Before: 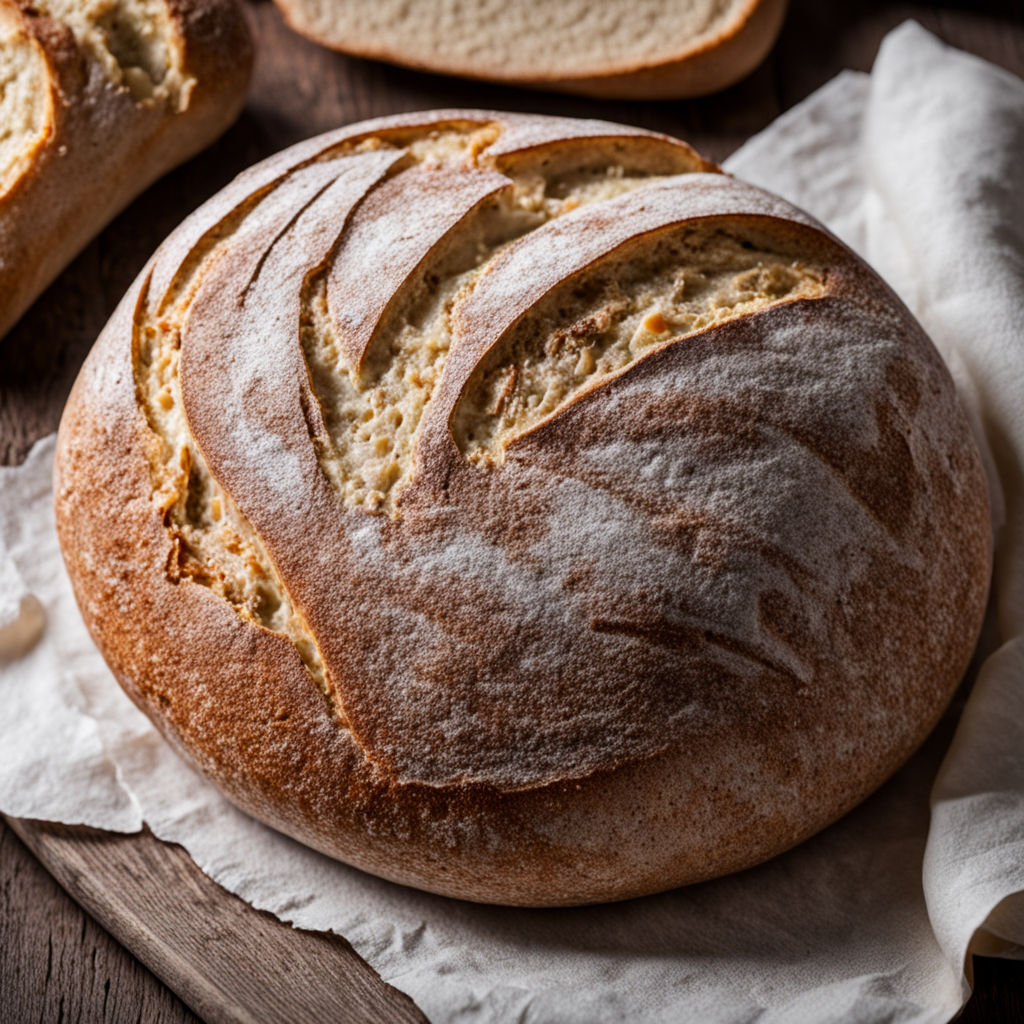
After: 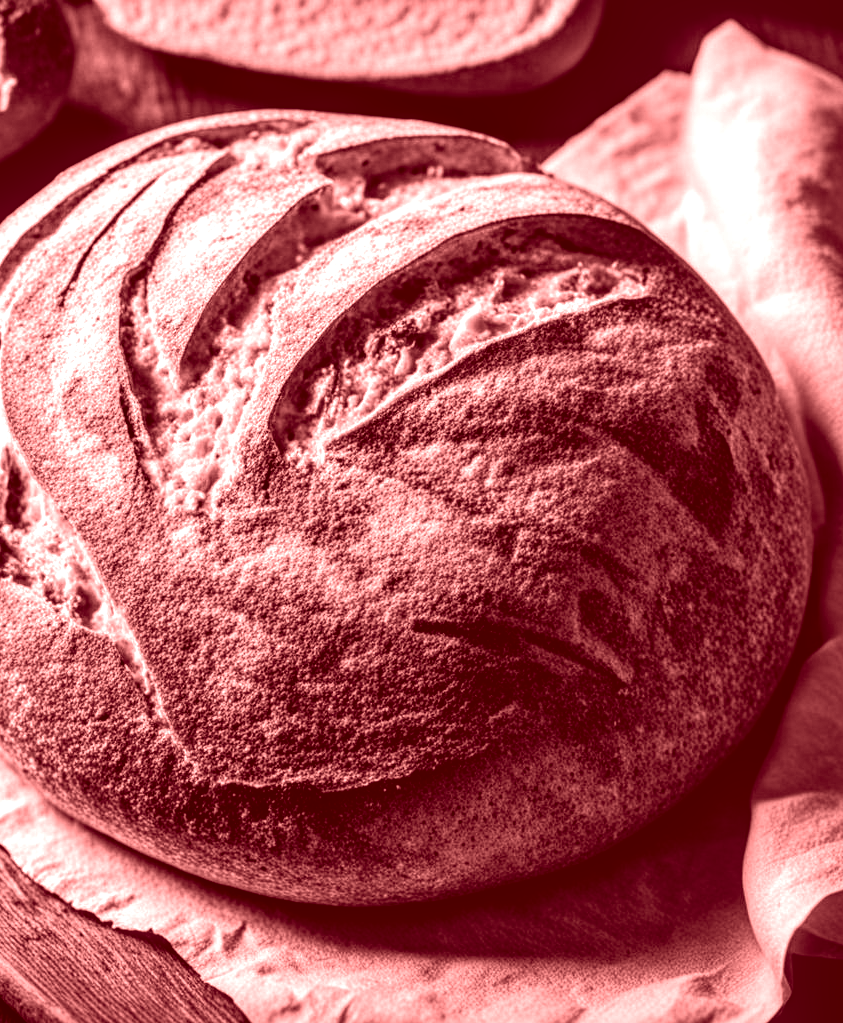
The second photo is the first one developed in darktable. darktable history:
colorize: saturation 60%, source mix 100%
local contrast: detail 150%
color balance rgb: perceptual saturation grading › global saturation 25%, perceptual brilliance grading › mid-tones 10%, perceptual brilliance grading › shadows 15%, global vibrance 20%
crop: left 17.582%, bottom 0.031%
color balance: mode lift, gamma, gain (sRGB), lift [1.014, 0.966, 0.918, 0.87], gamma [0.86, 0.734, 0.918, 0.976], gain [1.063, 1.13, 1.063, 0.86]
color zones: curves: ch1 [(0, -0.394) (0.143, -0.394) (0.286, -0.394) (0.429, -0.392) (0.571, -0.391) (0.714, -0.391) (0.857, -0.391) (1, -0.394)]
color correction: highlights a* -2.24, highlights b* -18.1
